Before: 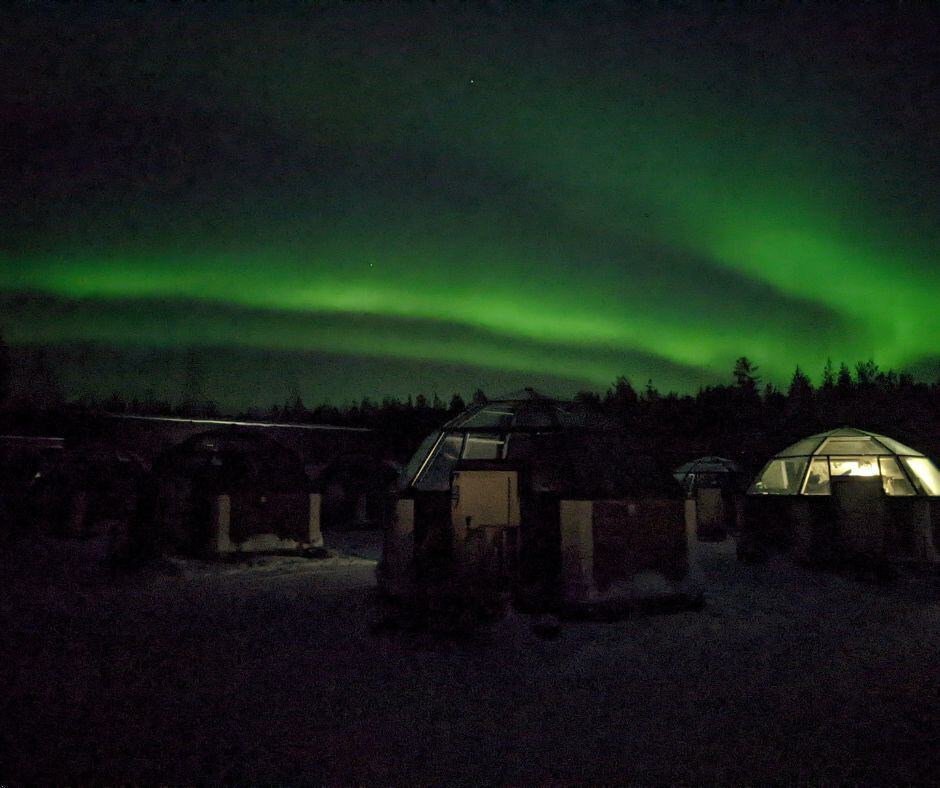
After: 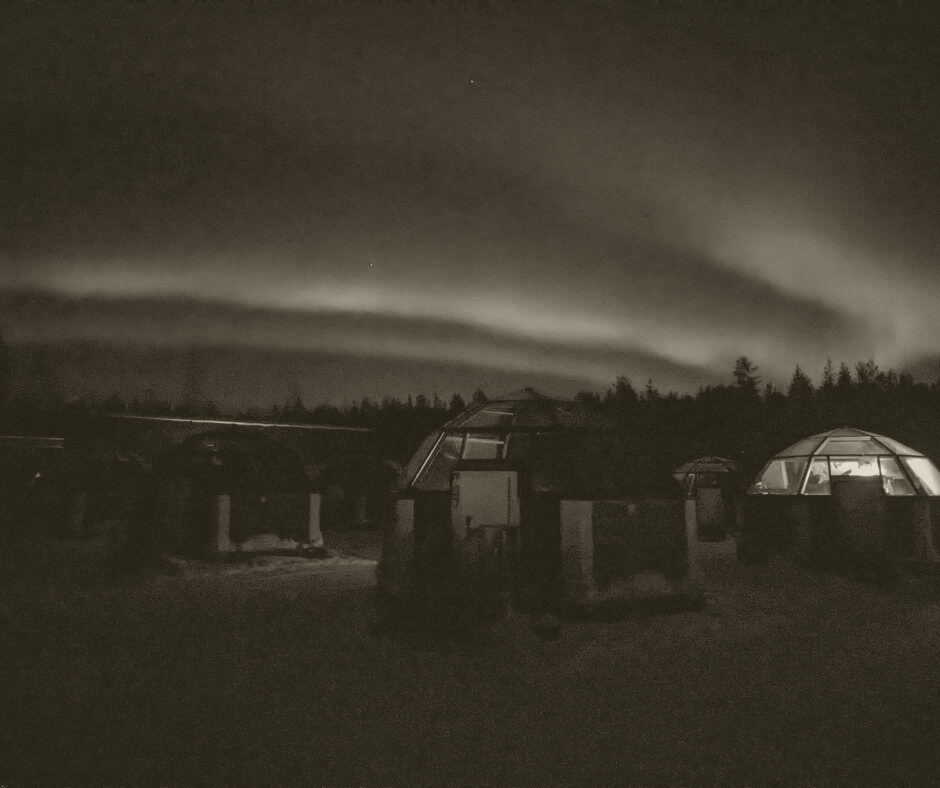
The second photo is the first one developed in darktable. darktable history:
colorize: hue 41.44°, saturation 22%, source mix 60%, lightness 10.61%
exposure: black level correction -0.005, exposure 0.622 EV, compensate highlight preservation false
local contrast: detail 135%, midtone range 0.75
color correction: highlights a* -2.68, highlights b* 2.57
